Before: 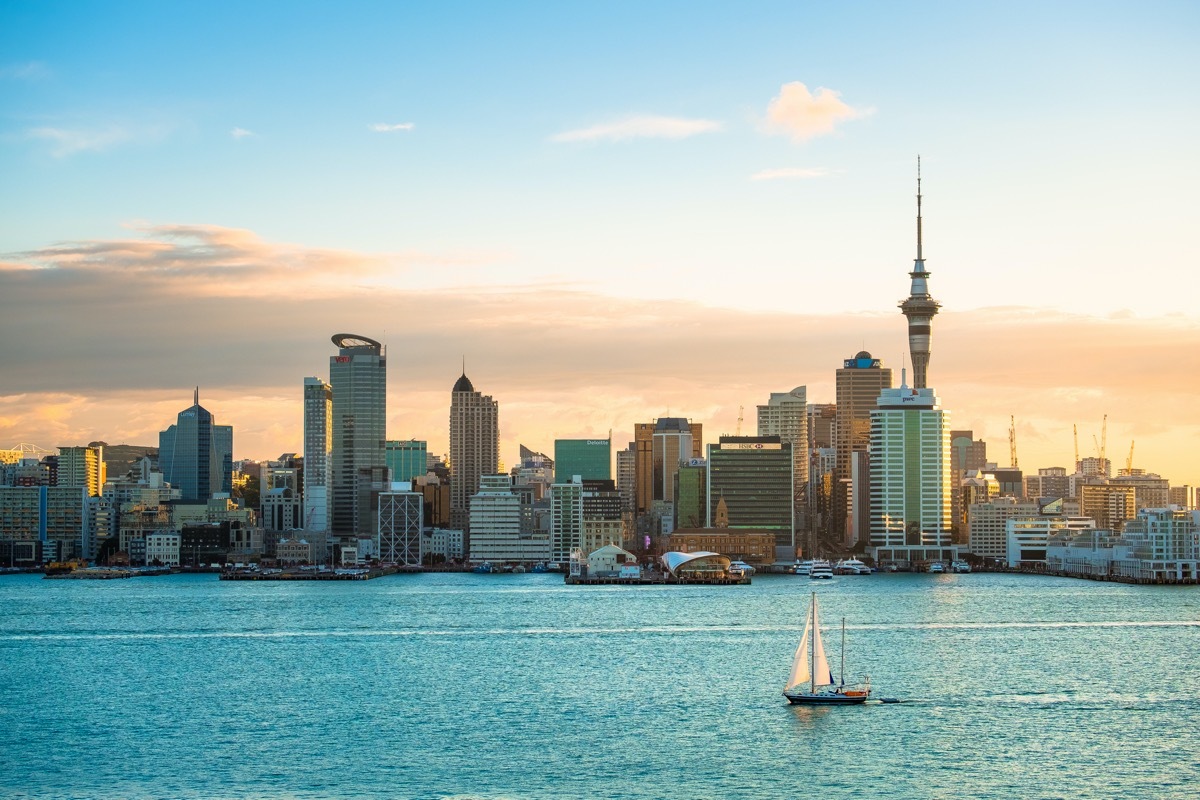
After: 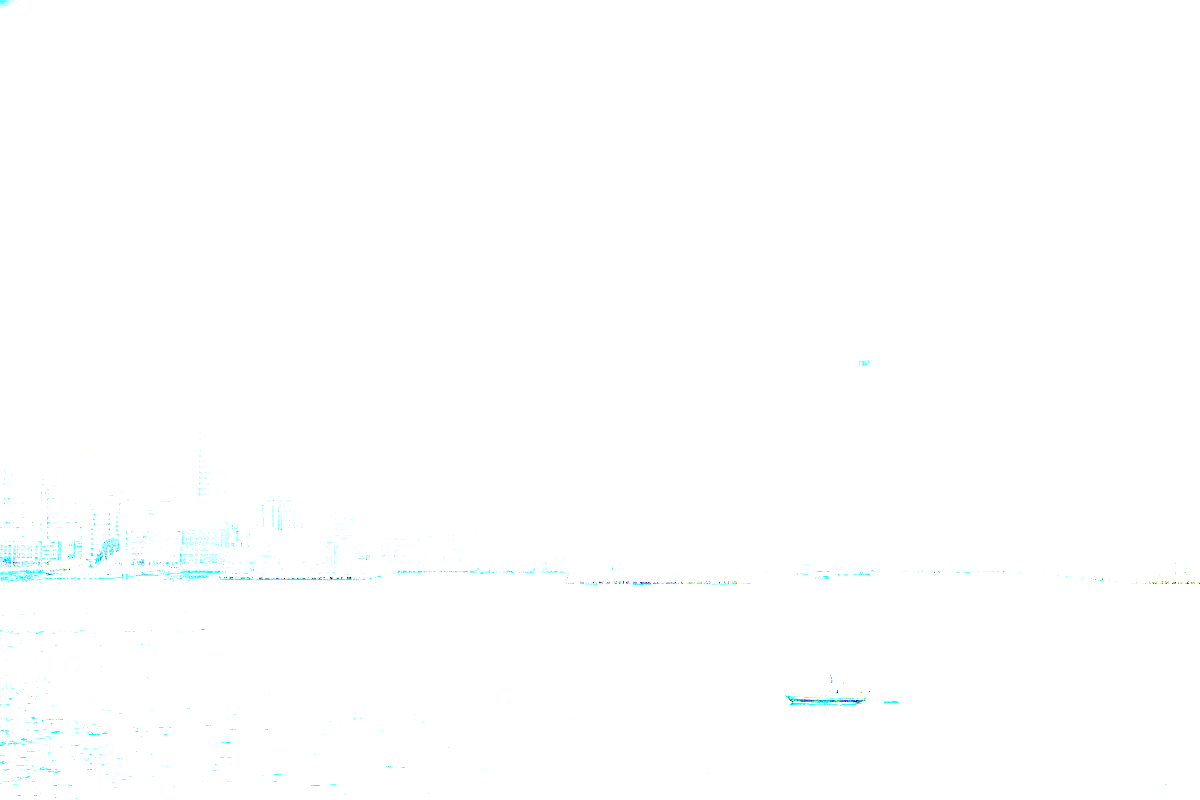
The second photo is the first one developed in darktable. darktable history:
color balance: mode lift, gamma, gain (sRGB), lift [0.997, 0.979, 1.021, 1.011], gamma [1, 1.084, 0.916, 0.998], gain [1, 0.87, 1.13, 1.101], contrast 4.55%, contrast fulcrum 38.24%, output saturation 104.09%
exposure: exposure 8 EV, compensate highlight preservation false
color zones: curves: ch0 [(0, 0.5) (0.143, 0.5) (0.286, 0.5) (0.429, 0.504) (0.571, 0.5) (0.714, 0.509) (0.857, 0.5) (1, 0.5)]; ch1 [(0, 0.425) (0.143, 0.425) (0.286, 0.375) (0.429, 0.405) (0.571, 0.5) (0.714, 0.47) (0.857, 0.425) (1, 0.435)]; ch2 [(0, 0.5) (0.143, 0.5) (0.286, 0.5) (0.429, 0.517) (0.571, 0.5) (0.714, 0.51) (0.857, 0.5) (1, 0.5)]
